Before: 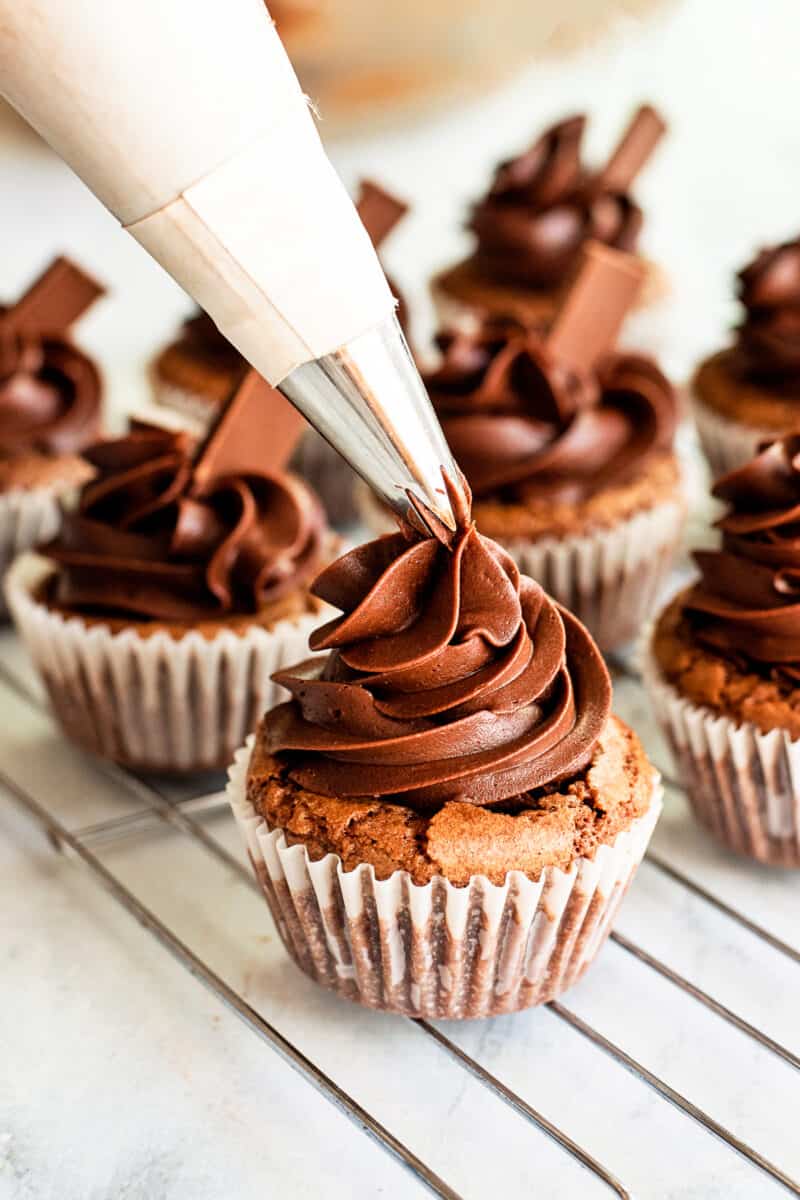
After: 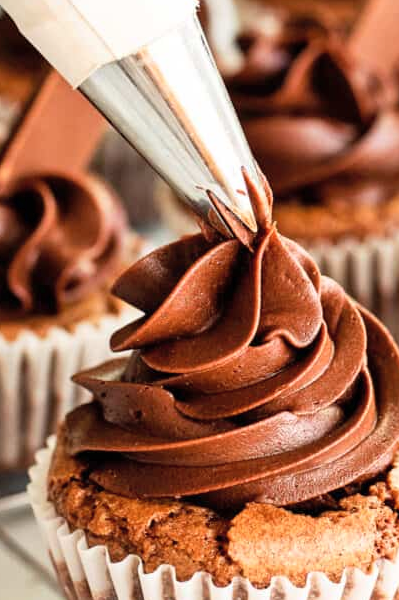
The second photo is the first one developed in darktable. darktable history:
contrast brightness saturation: contrast 0.05, brightness 0.06, saturation 0.01
crop: left 25%, top 25%, right 25%, bottom 25%
